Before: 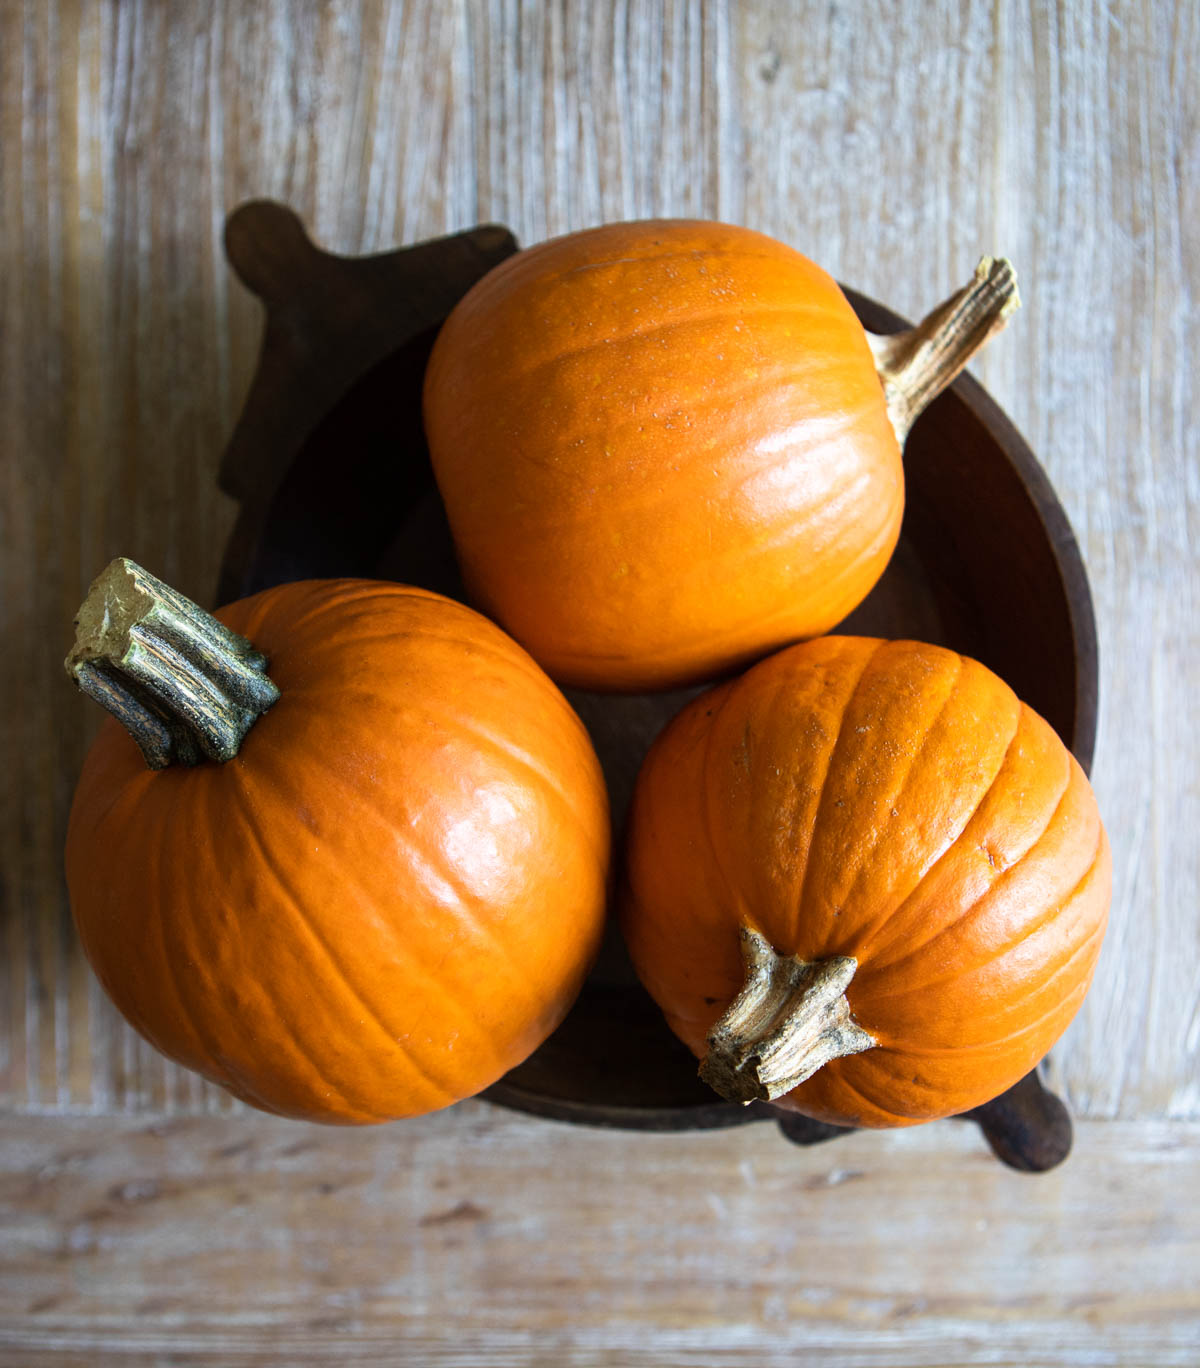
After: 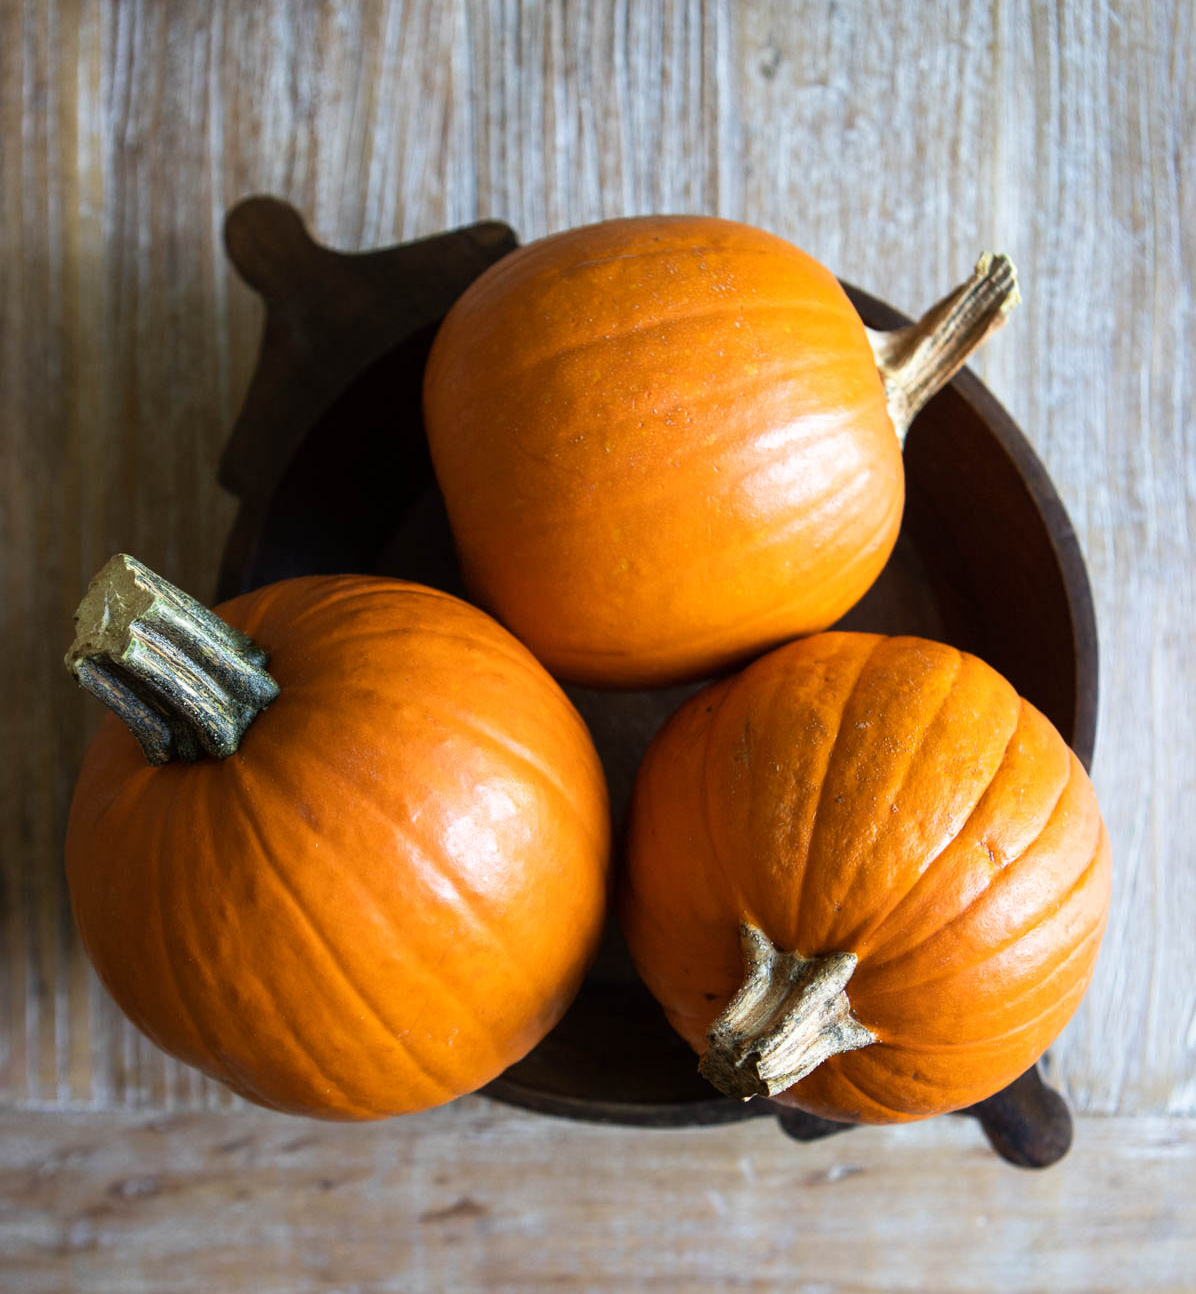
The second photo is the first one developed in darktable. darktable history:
crop: top 0.365%, right 0.256%, bottom 5.011%
